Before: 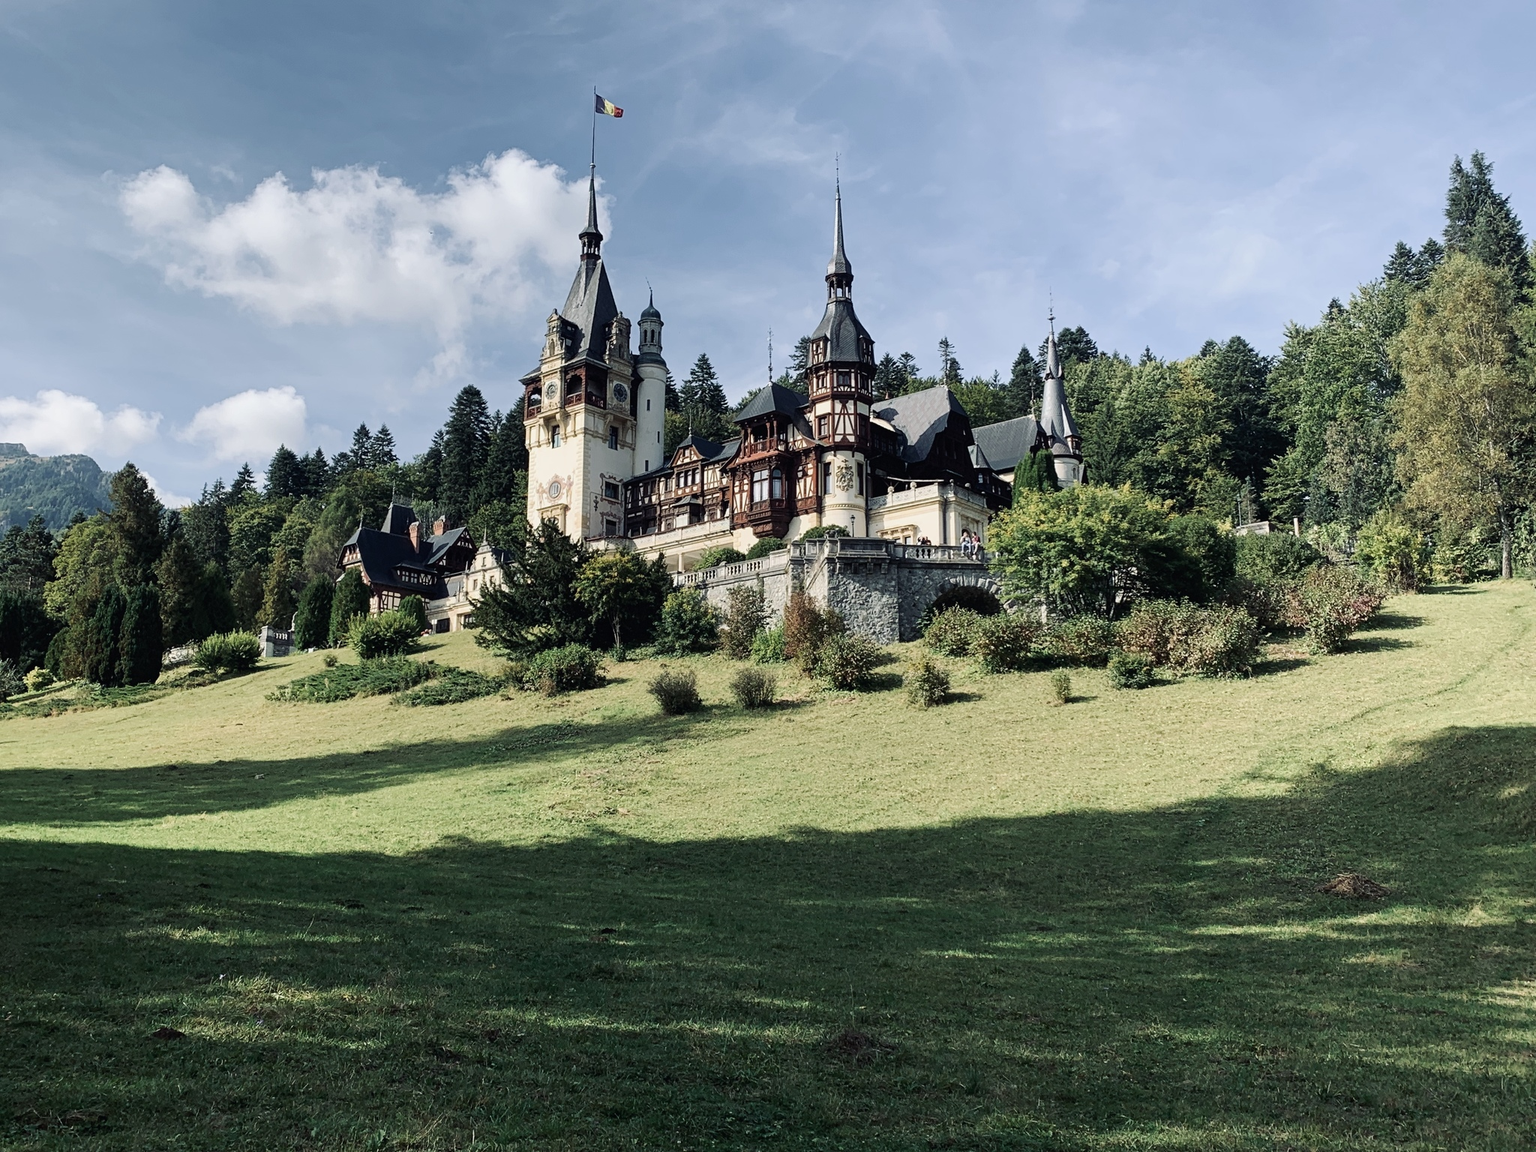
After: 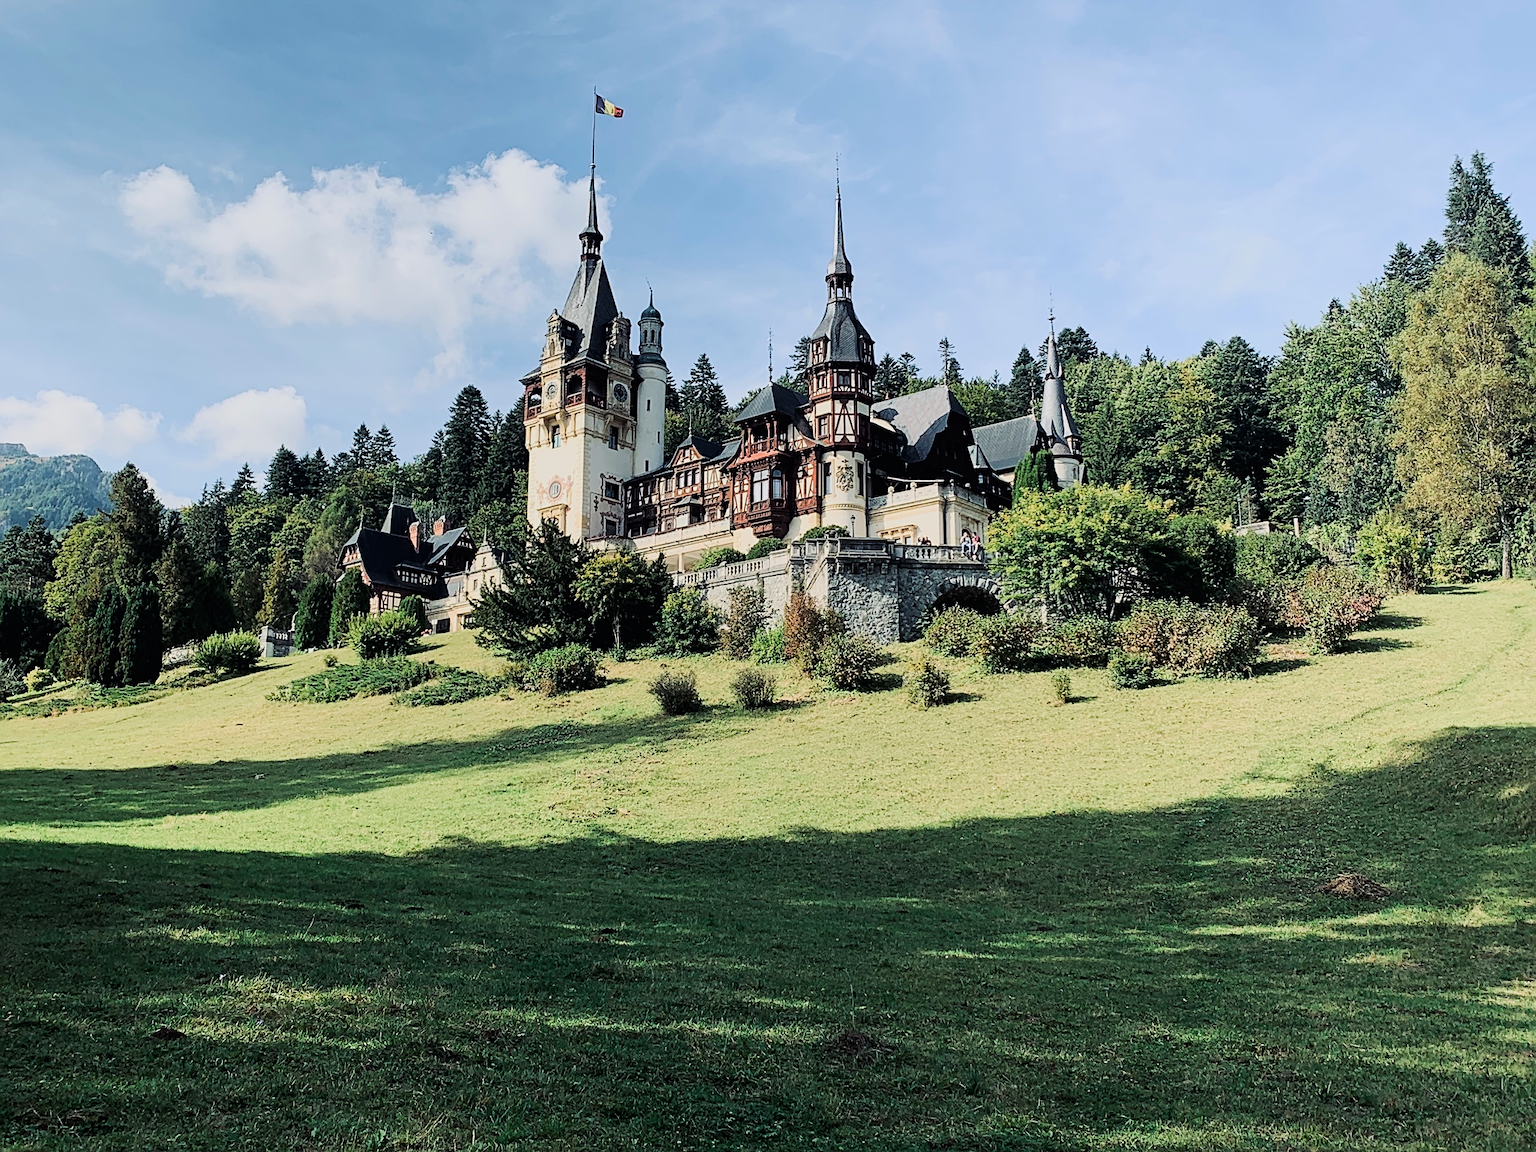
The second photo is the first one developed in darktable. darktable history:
sharpen: on, module defaults
tone curve: curves: ch0 [(0, 0) (0.048, 0.024) (0.099, 0.082) (0.227, 0.255) (0.407, 0.482) (0.543, 0.634) (0.719, 0.77) (0.837, 0.843) (1, 0.906)]; ch1 [(0, 0) (0.3, 0.268) (0.404, 0.374) (0.475, 0.463) (0.501, 0.499) (0.514, 0.502) (0.551, 0.541) (0.643, 0.648) (0.682, 0.674) (0.802, 0.812) (1, 1)]; ch2 [(0, 0) (0.259, 0.207) (0.323, 0.311) (0.364, 0.368) (0.442, 0.461) (0.498, 0.498) (0.531, 0.528) (0.581, 0.602) (0.629, 0.659) (0.768, 0.728) (1, 1)], color space Lab, linked channels, preserve colors none
